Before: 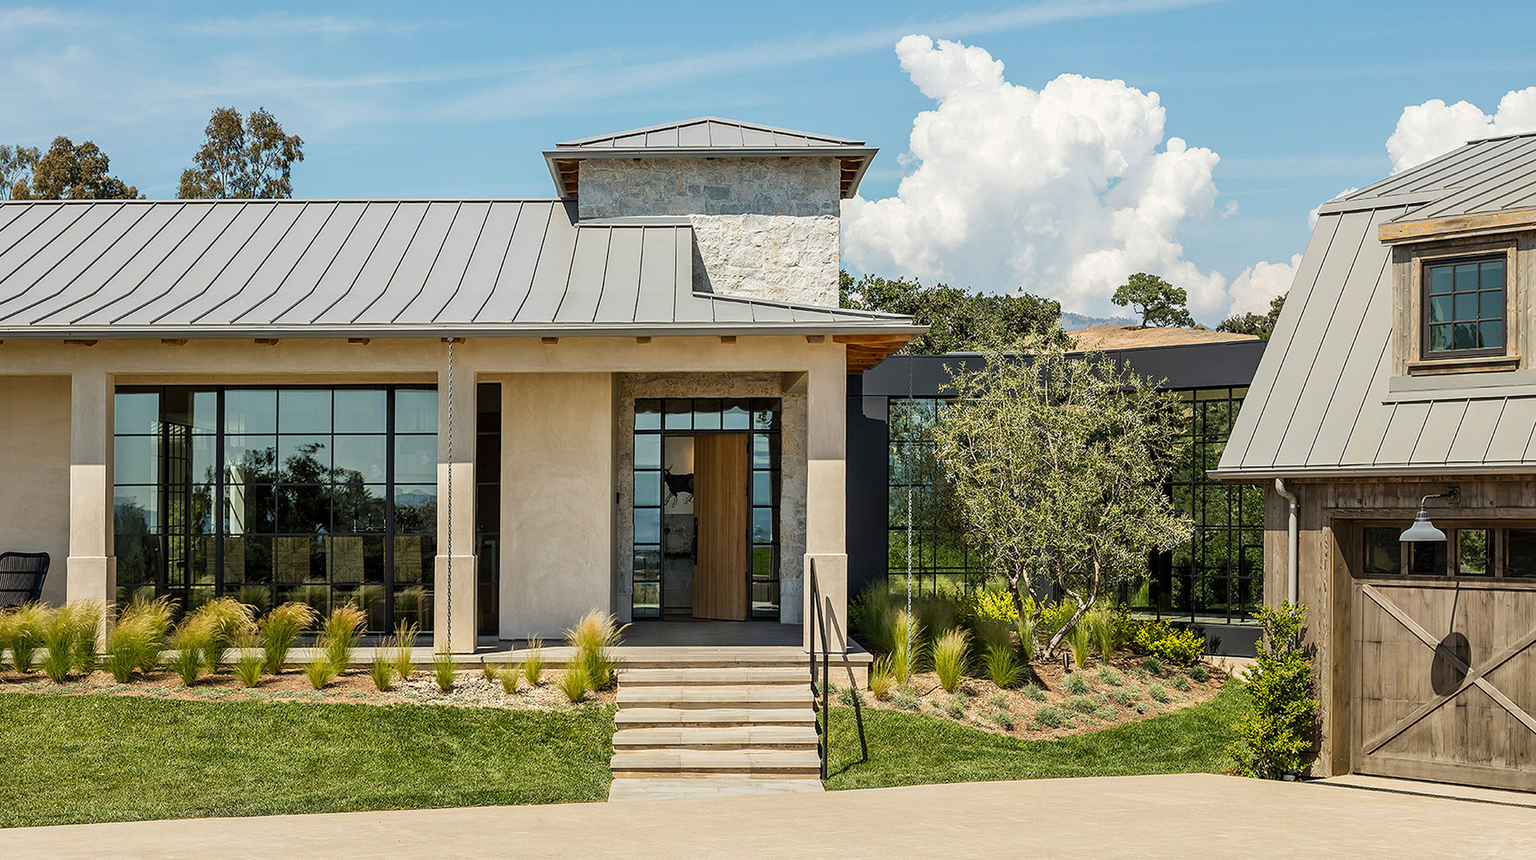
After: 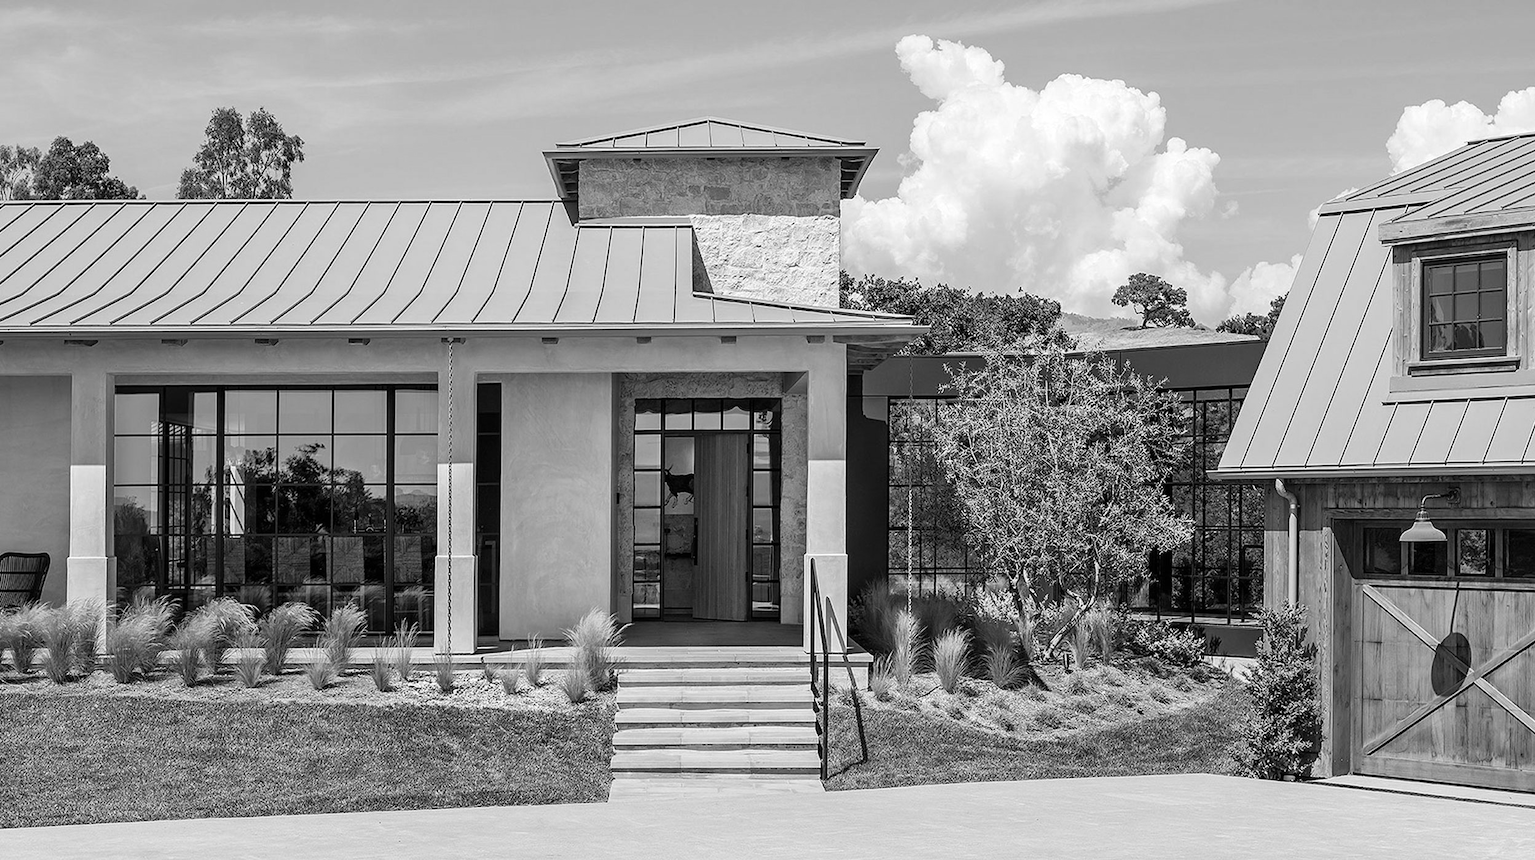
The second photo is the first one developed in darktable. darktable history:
monochrome: on, module defaults
exposure: compensate highlight preservation false
white balance: red 1.066, blue 1.119
